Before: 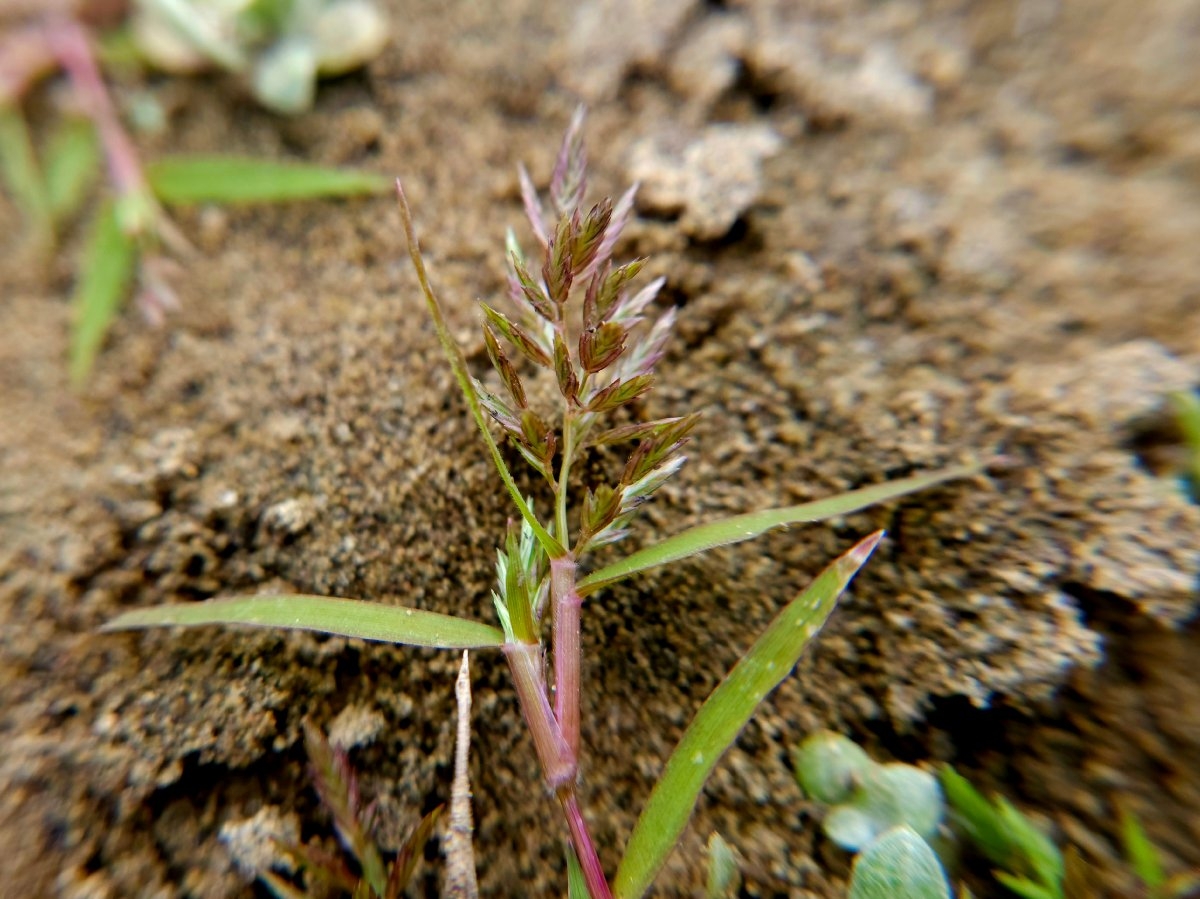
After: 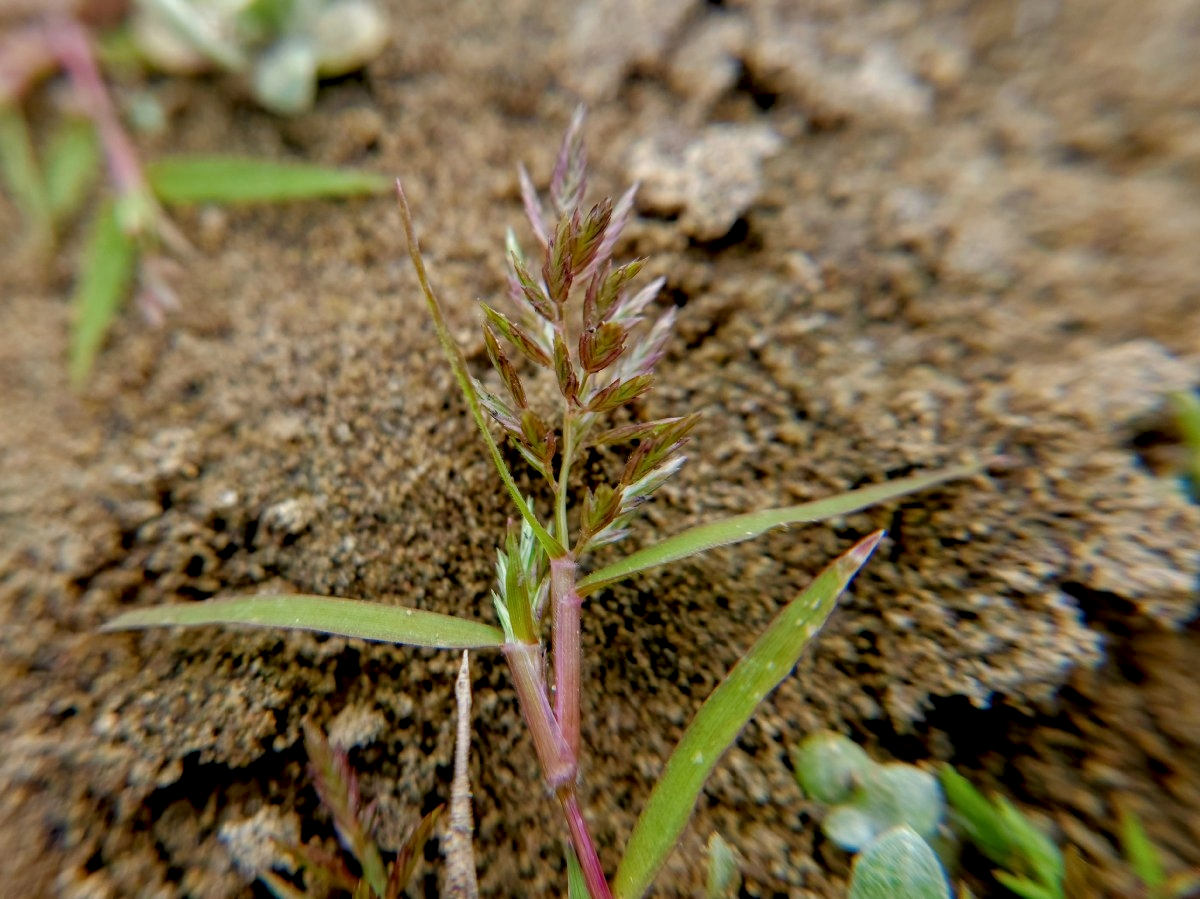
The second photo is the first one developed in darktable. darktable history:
tone equalizer: -8 EV 0.226 EV, -7 EV 0.401 EV, -6 EV 0.41 EV, -5 EV 0.29 EV, -3 EV -0.247 EV, -2 EV -0.399 EV, -1 EV -0.426 EV, +0 EV -0.271 EV, edges refinement/feathering 500, mask exposure compensation -1.57 EV, preserve details no
local contrast: detail 130%
